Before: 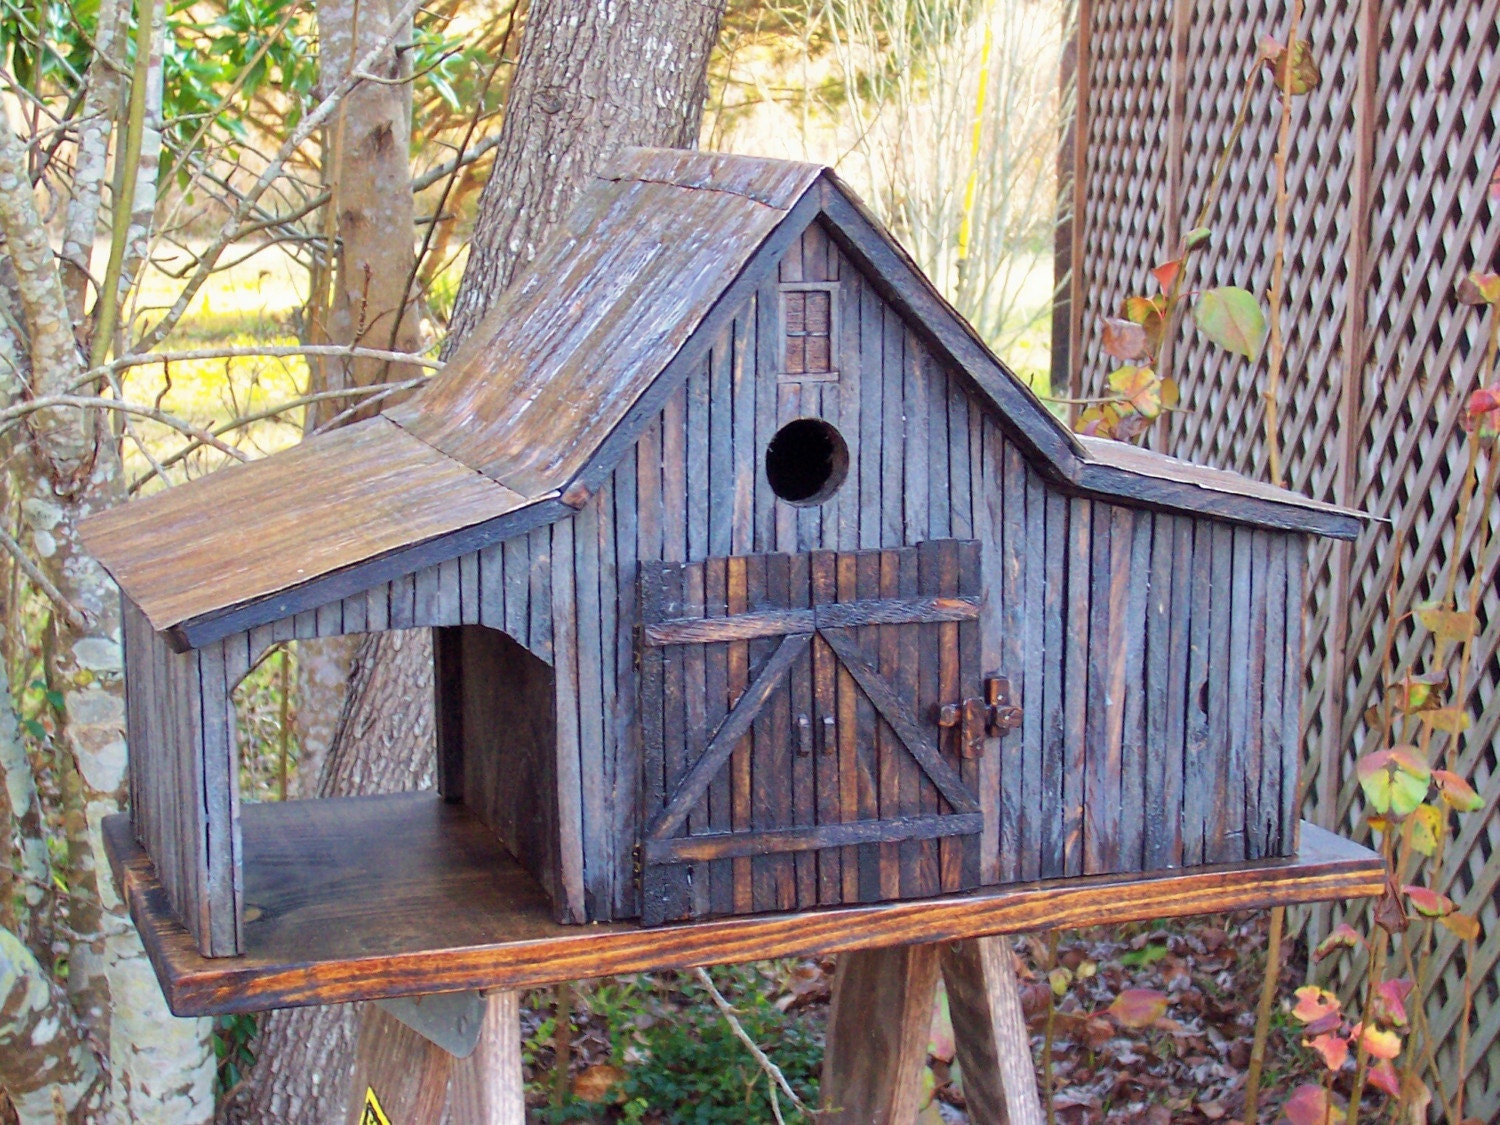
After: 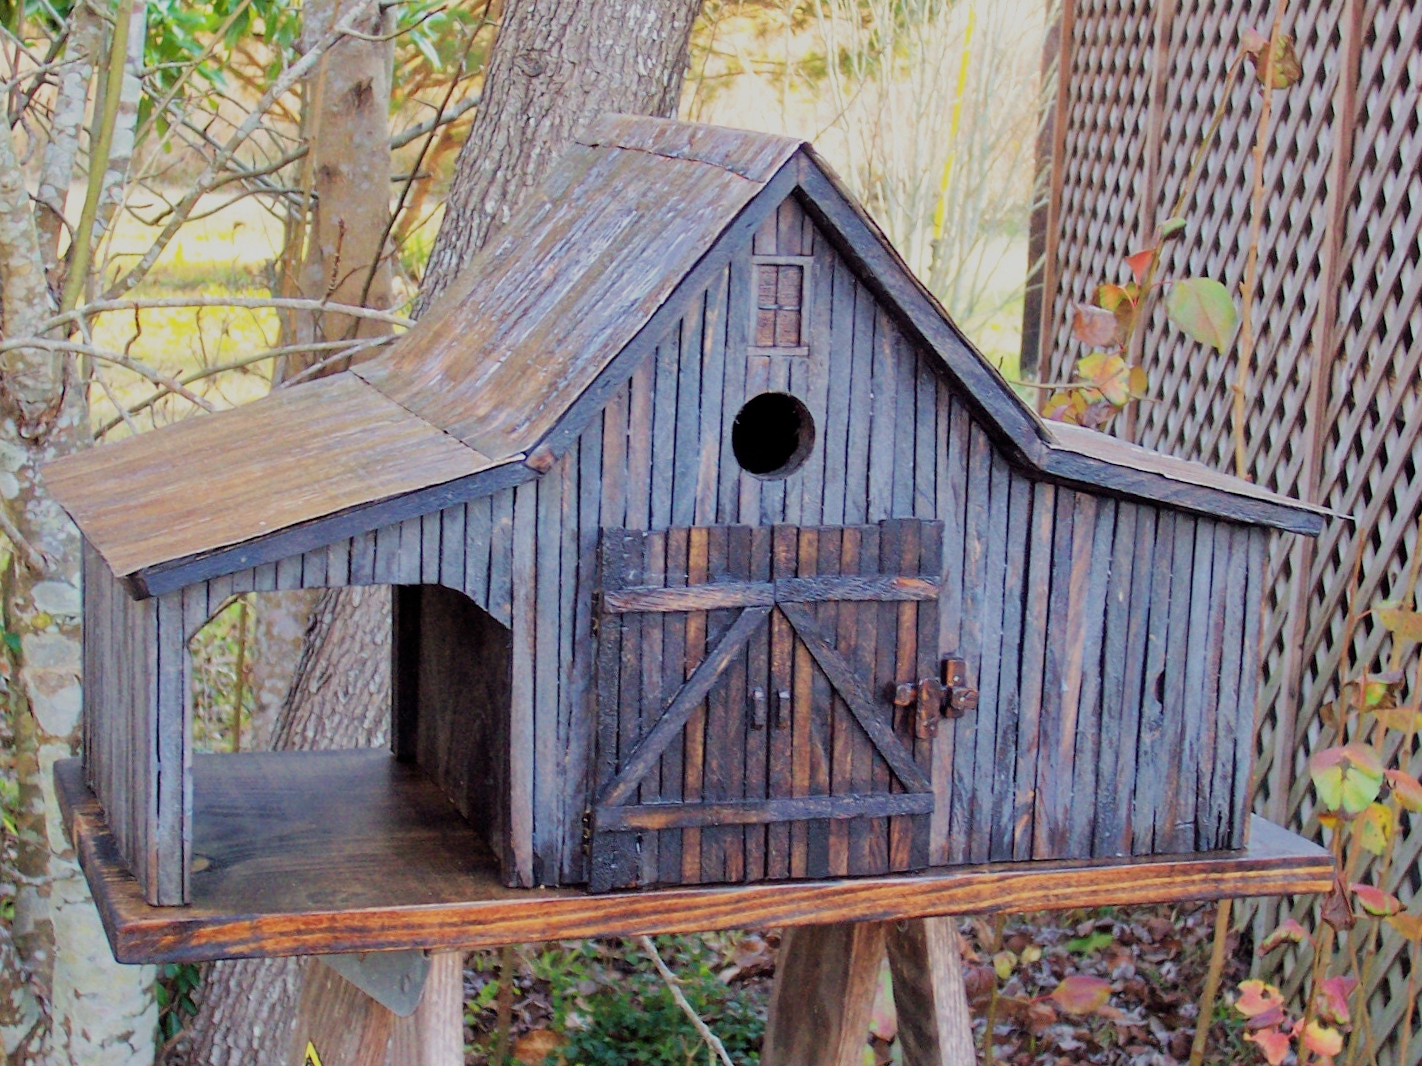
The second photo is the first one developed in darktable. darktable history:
crop and rotate: angle -2.38°
filmic rgb: black relative exposure -6.68 EV, white relative exposure 4.56 EV, hardness 3.25
